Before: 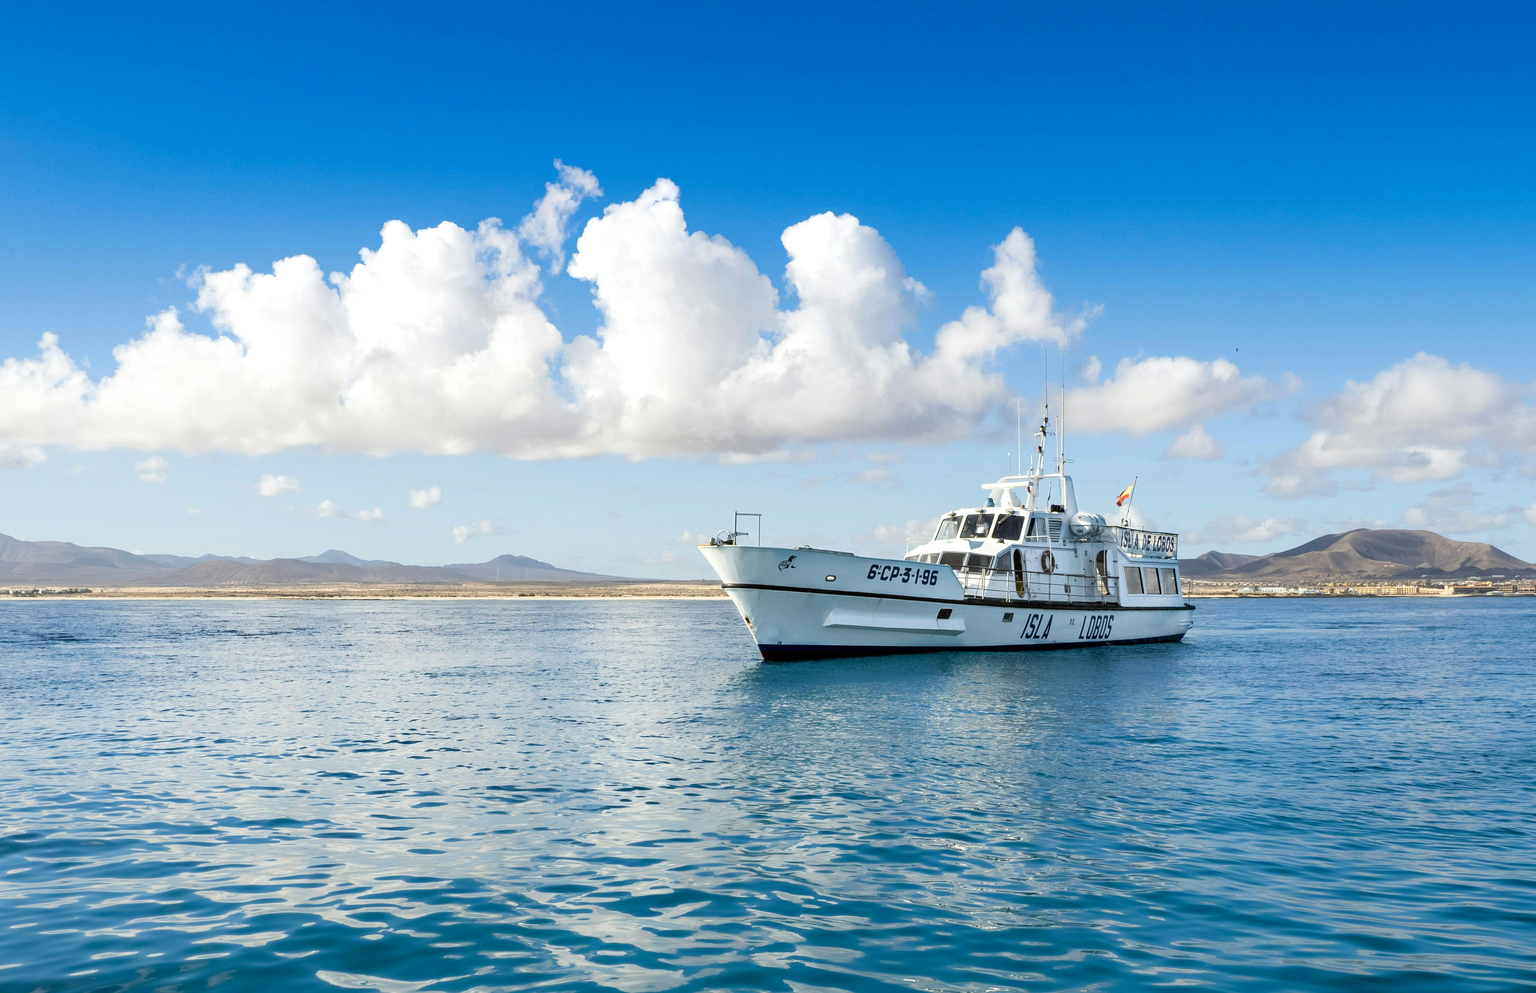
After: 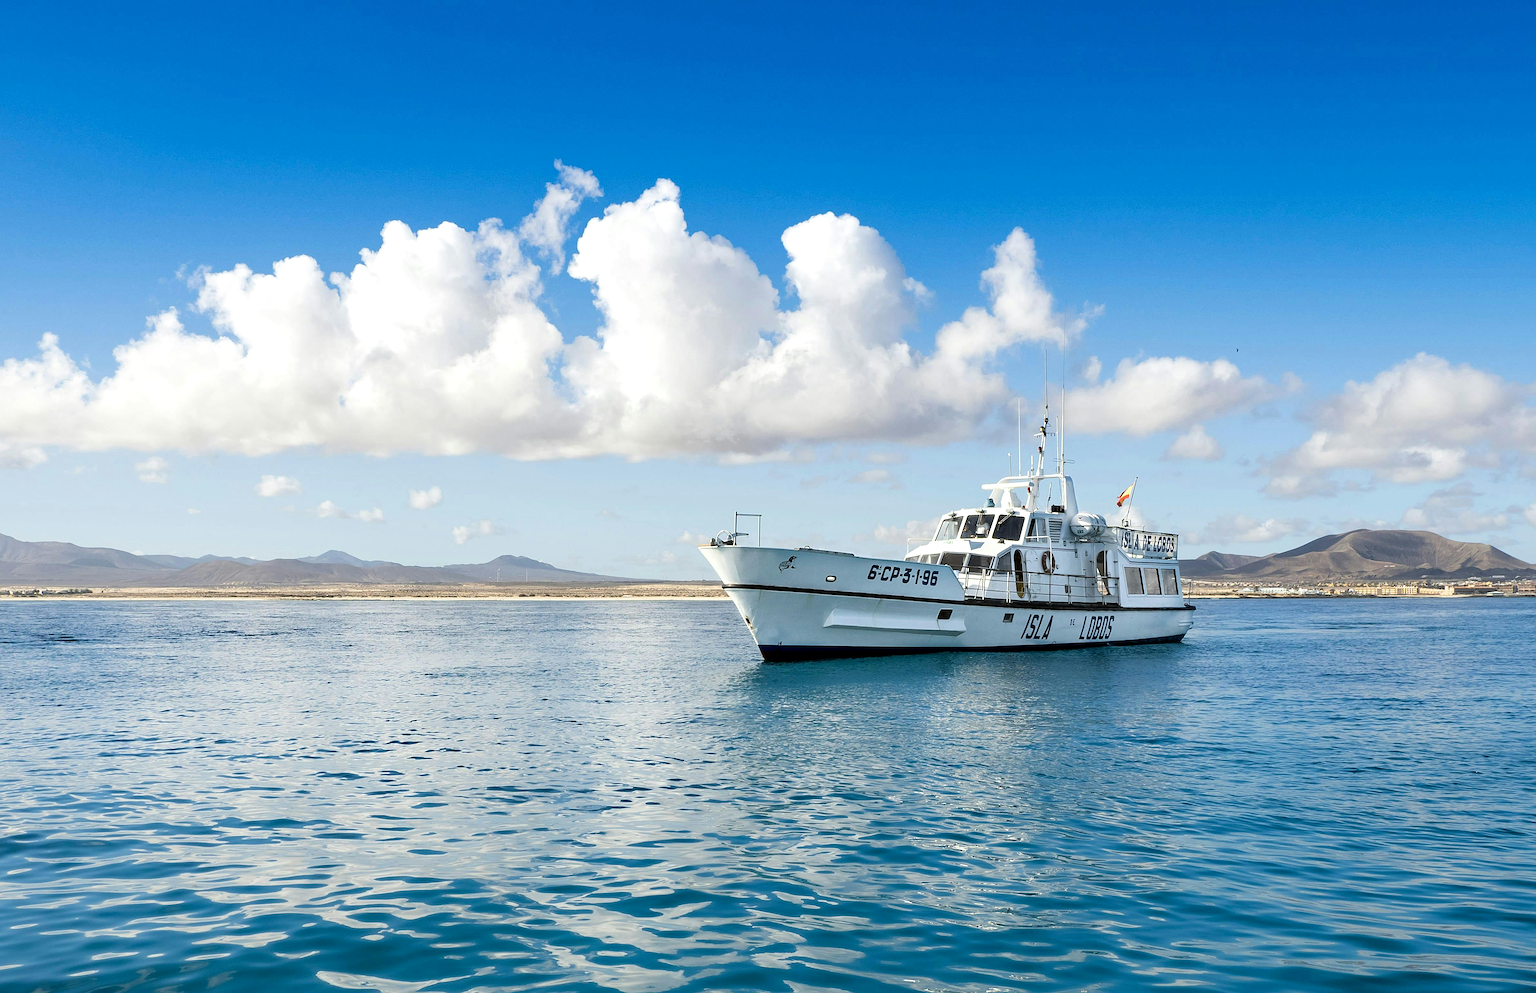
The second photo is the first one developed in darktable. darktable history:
sharpen: on, module defaults
local contrast: mode bilateral grid, contrast 100, coarseness 99, detail 109%, midtone range 0.2
